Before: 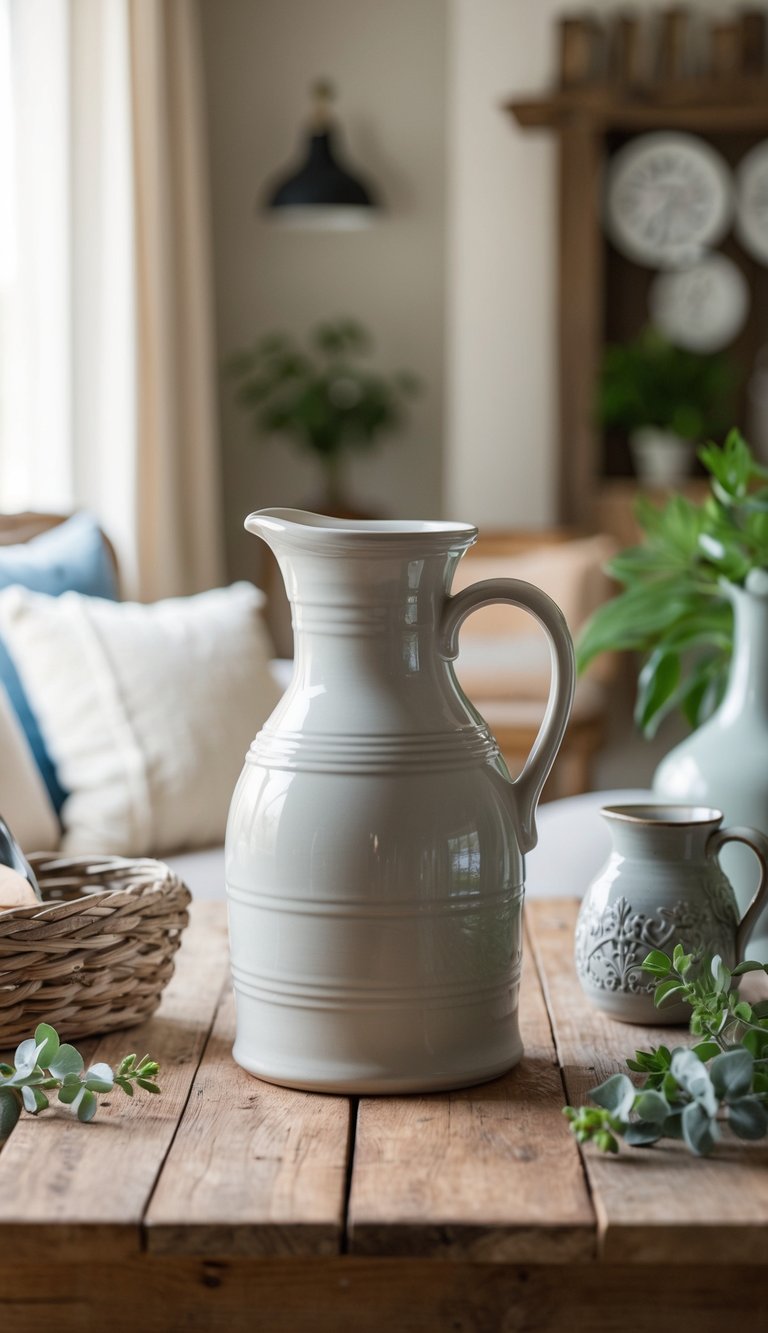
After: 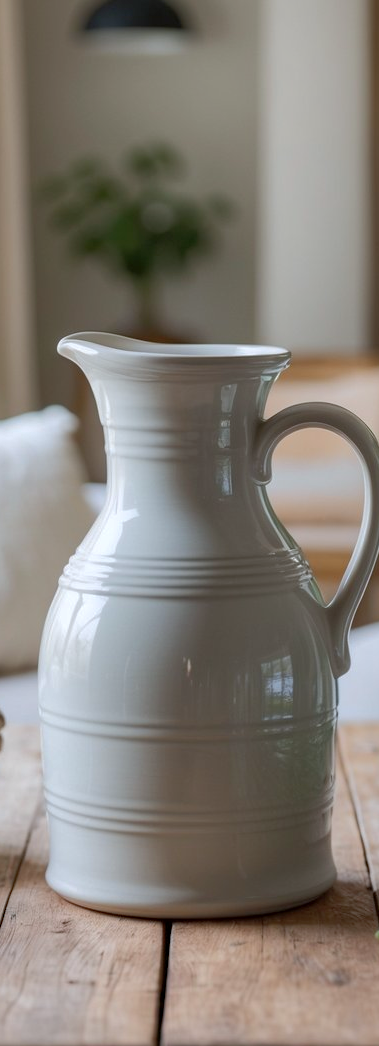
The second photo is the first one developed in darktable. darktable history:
crop and rotate: angle 0.02°, left 24.353%, top 13.219%, right 26.156%, bottom 8.224%
exposure: black level correction 0.002, compensate highlight preservation false
shadows and highlights: on, module defaults
white balance: red 0.974, blue 1.044
